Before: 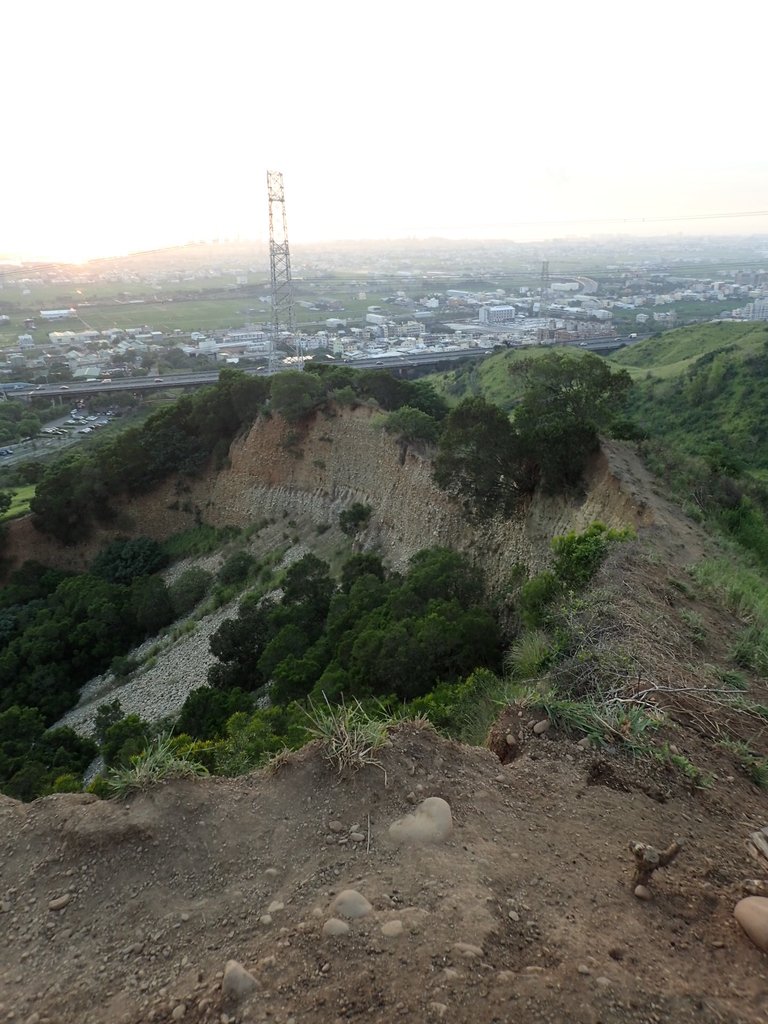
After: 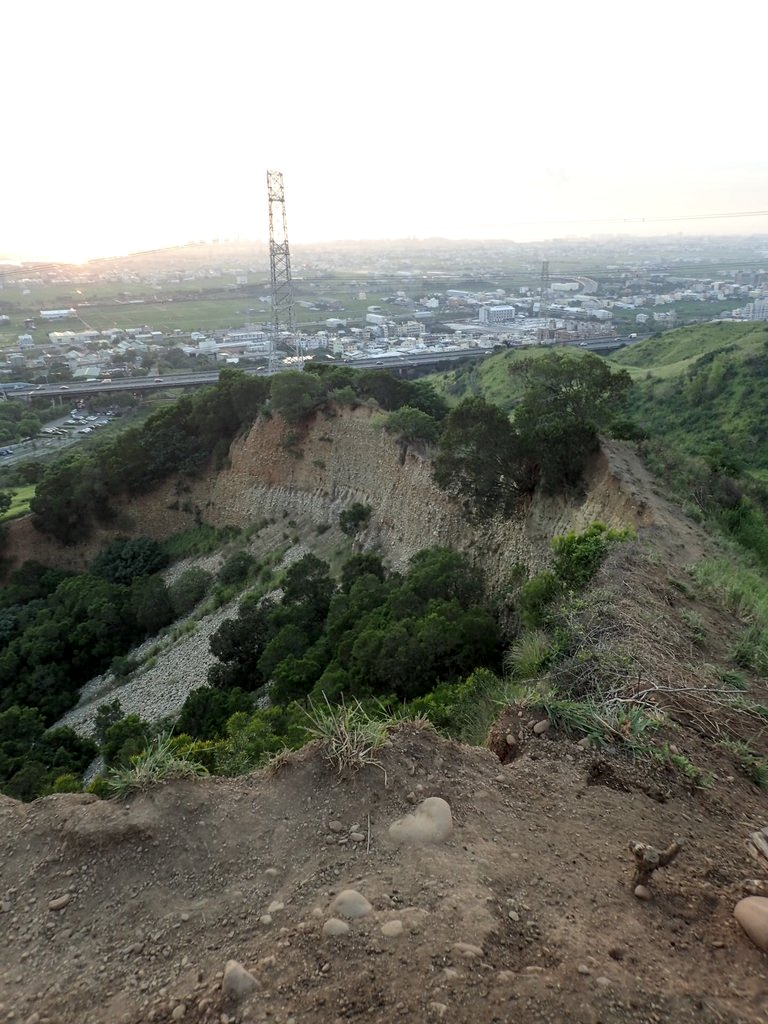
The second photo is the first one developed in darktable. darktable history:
shadows and highlights: shadows 25.11, highlights -23.6
local contrast: on, module defaults
